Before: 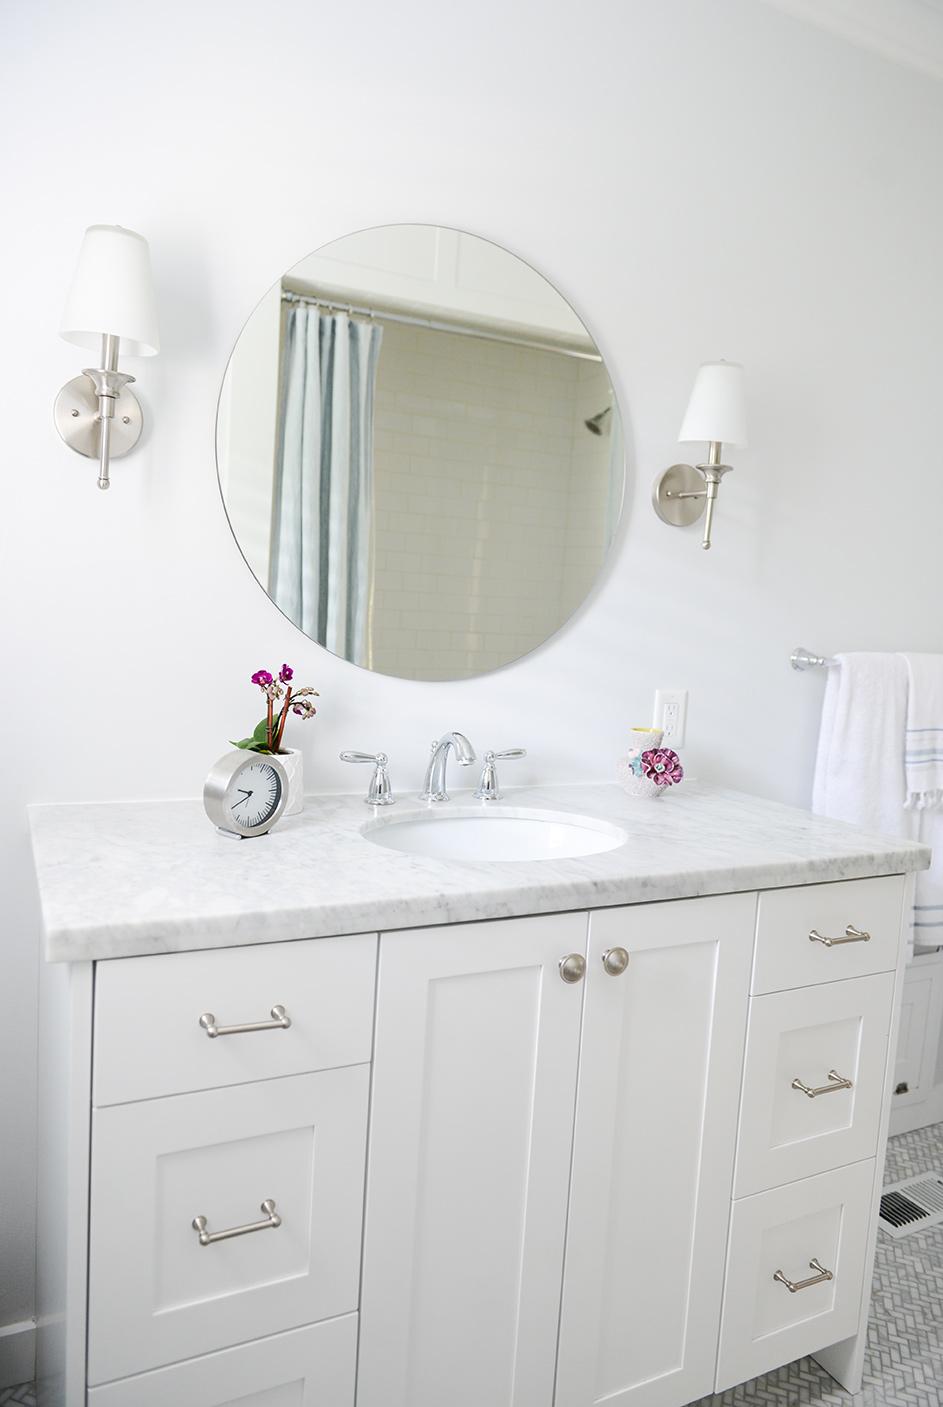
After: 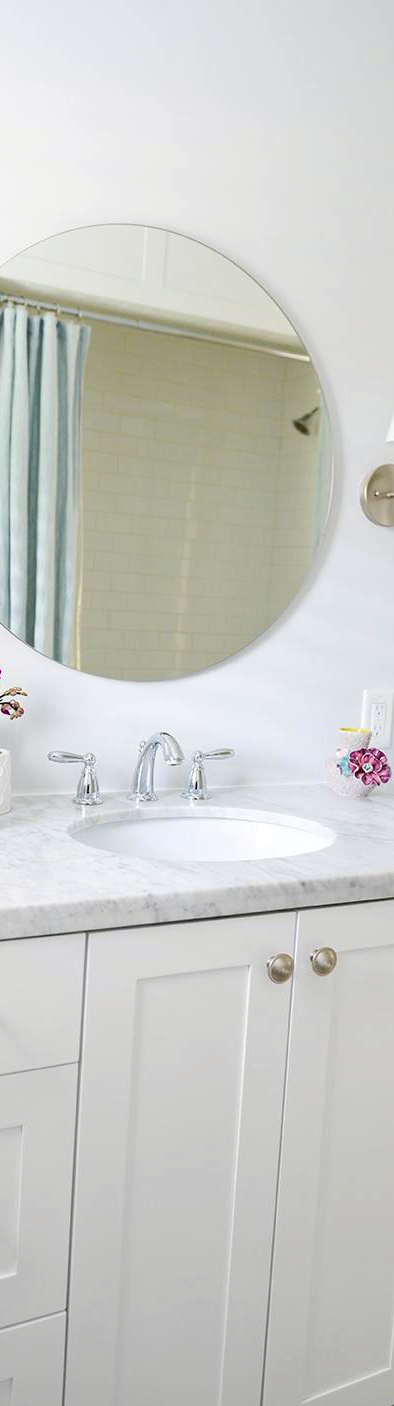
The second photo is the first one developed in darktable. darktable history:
velvia: on, module defaults
haze removal: compatibility mode true, adaptive false
crop: left 31.015%, right 27.165%
